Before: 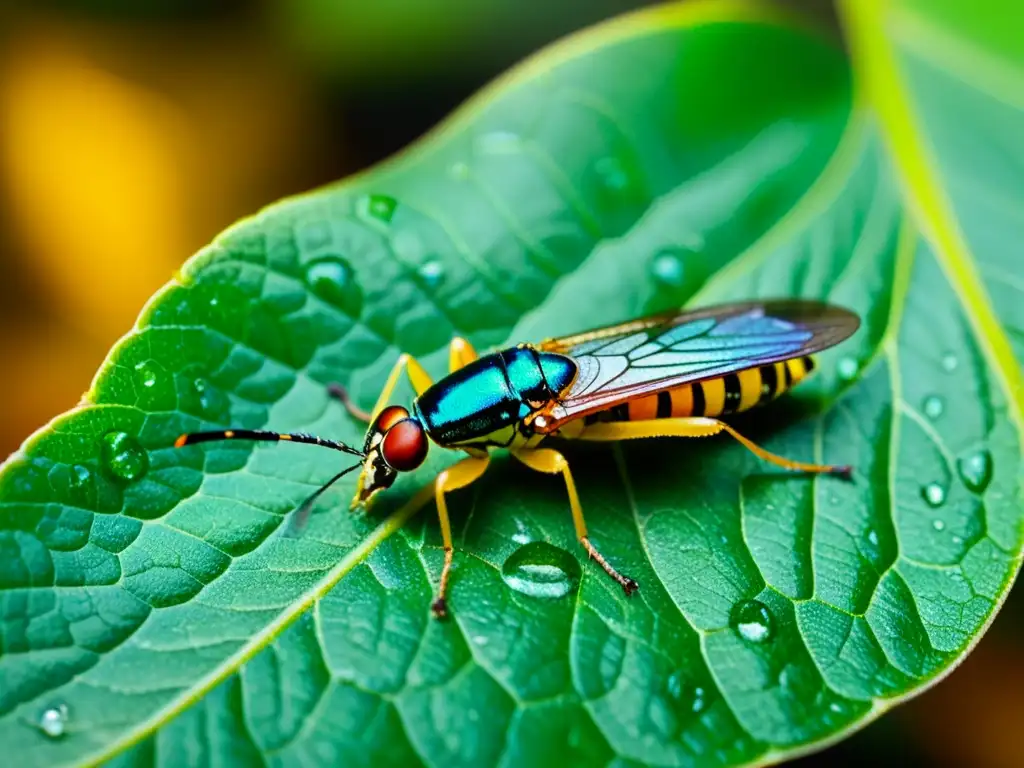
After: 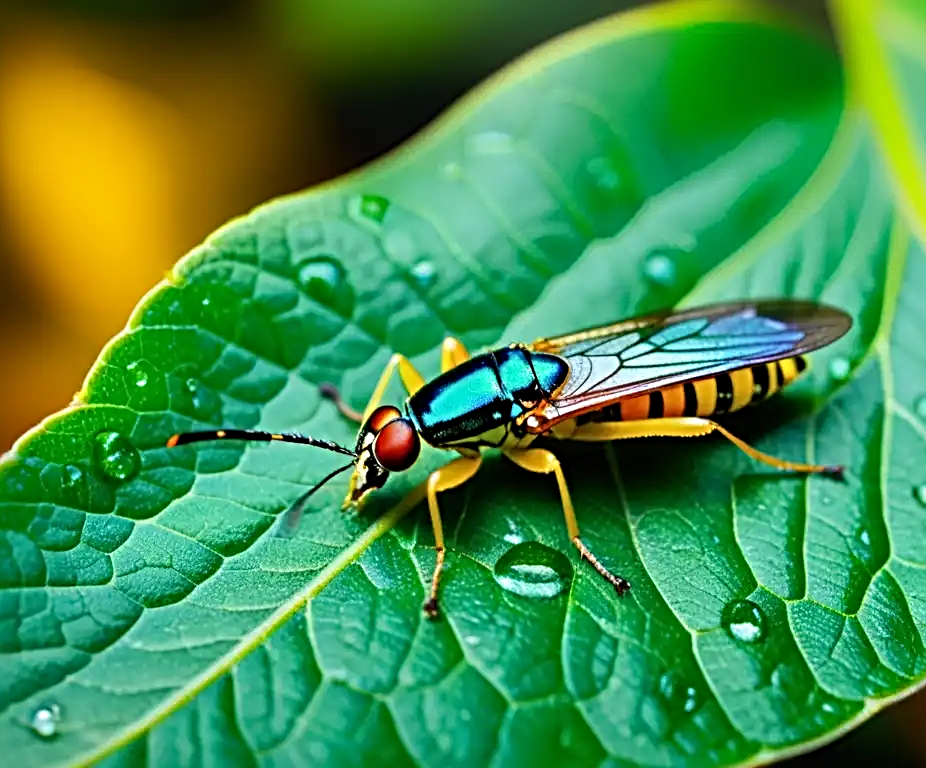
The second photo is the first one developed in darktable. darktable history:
crop and rotate: left 0.86%, right 8.703%
sharpen: radius 3.997
